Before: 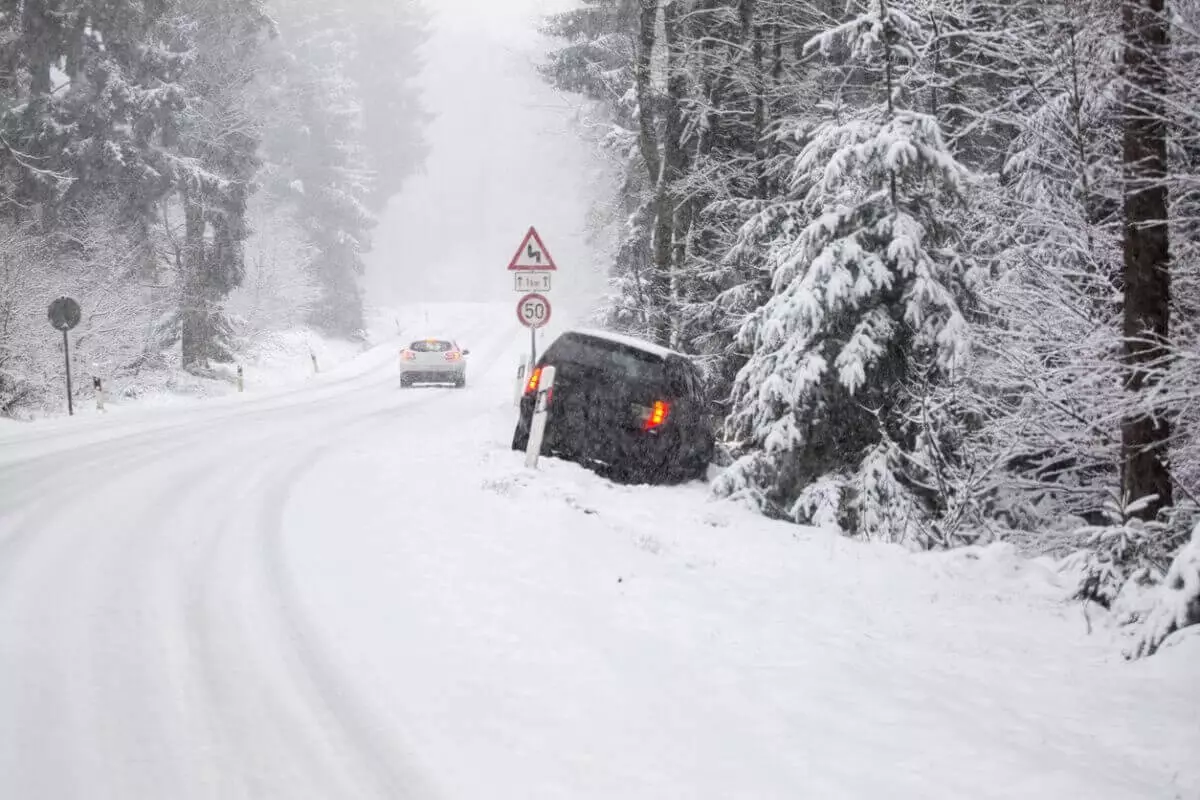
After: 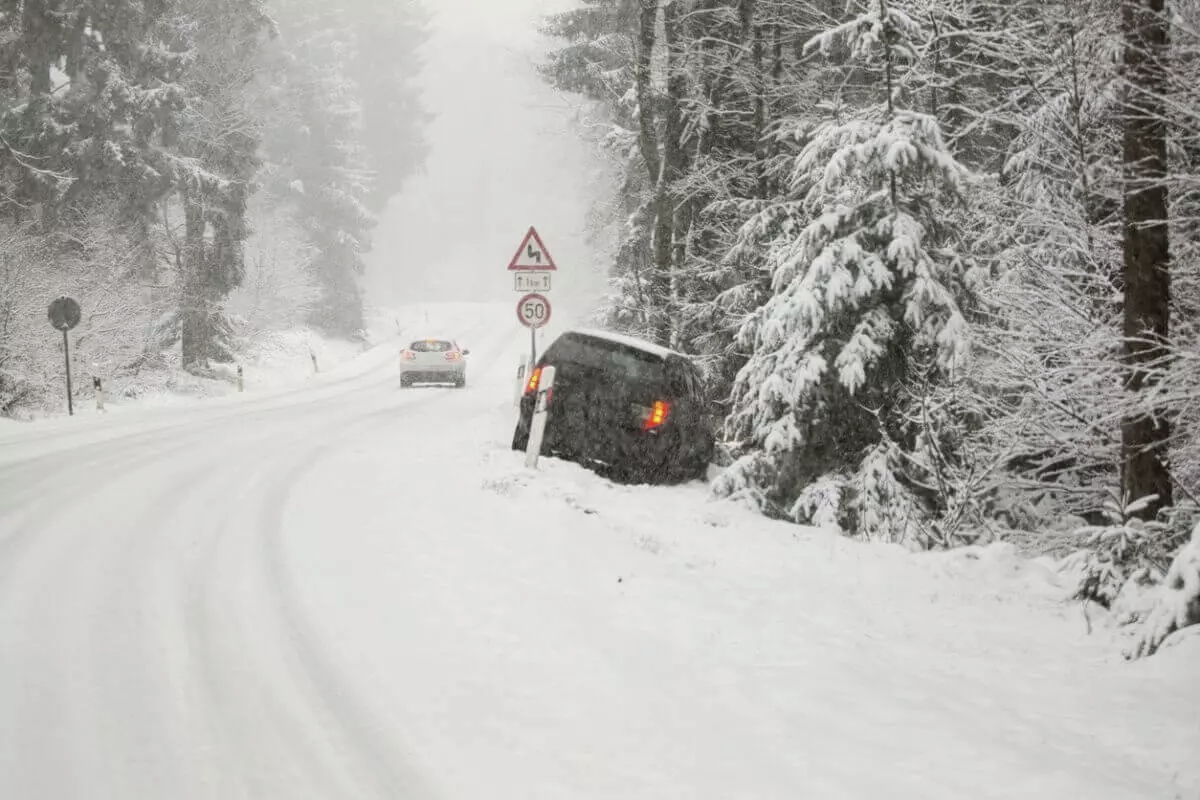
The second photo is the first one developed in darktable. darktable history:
color balance: mode lift, gamma, gain (sRGB), lift [1.04, 1, 1, 0.97], gamma [1.01, 1, 1, 0.97], gain [0.96, 1, 1, 0.97]
contrast brightness saturation: saturation -0.17
